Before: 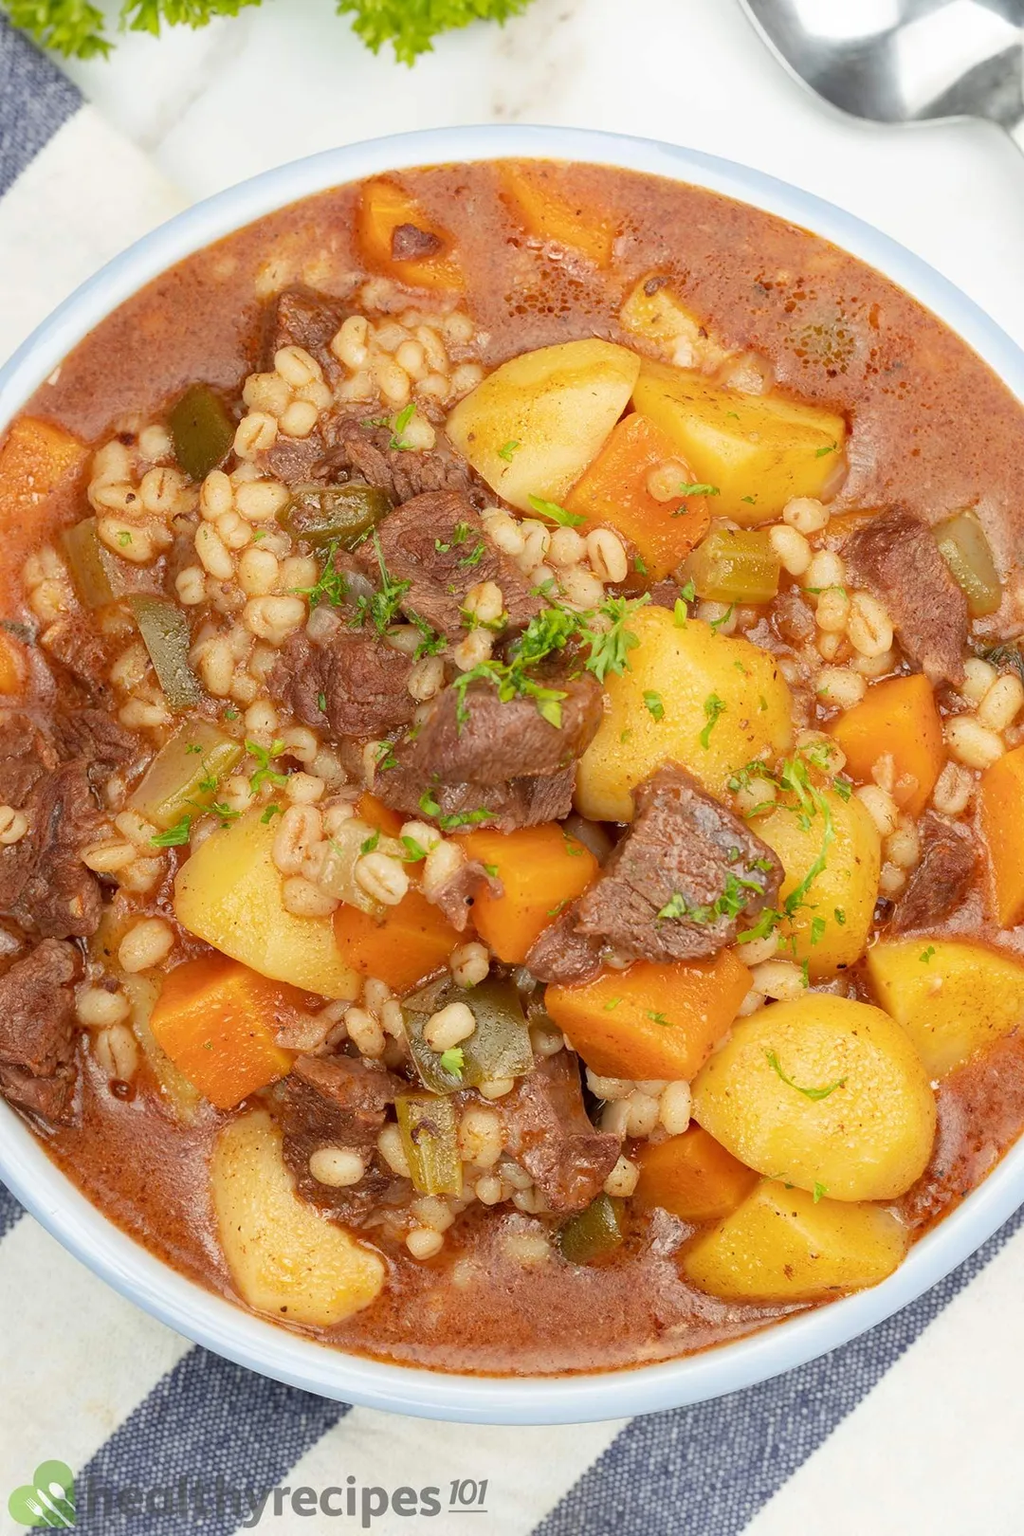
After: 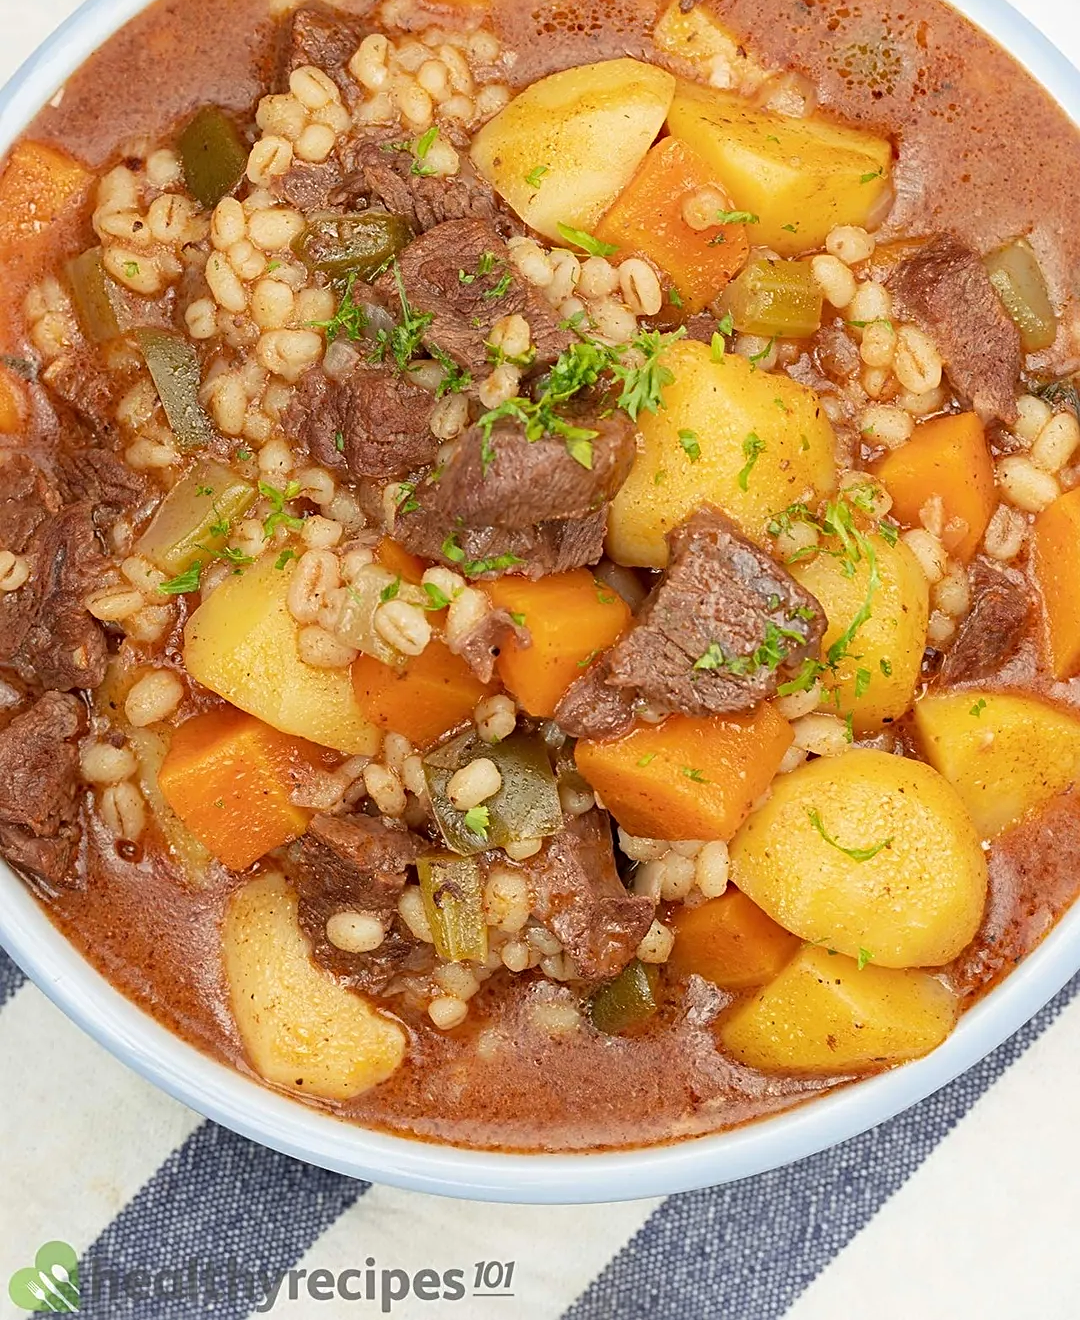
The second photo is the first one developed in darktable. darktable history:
sharpen: radius 2.725
crop and rotate: top 18.49%
